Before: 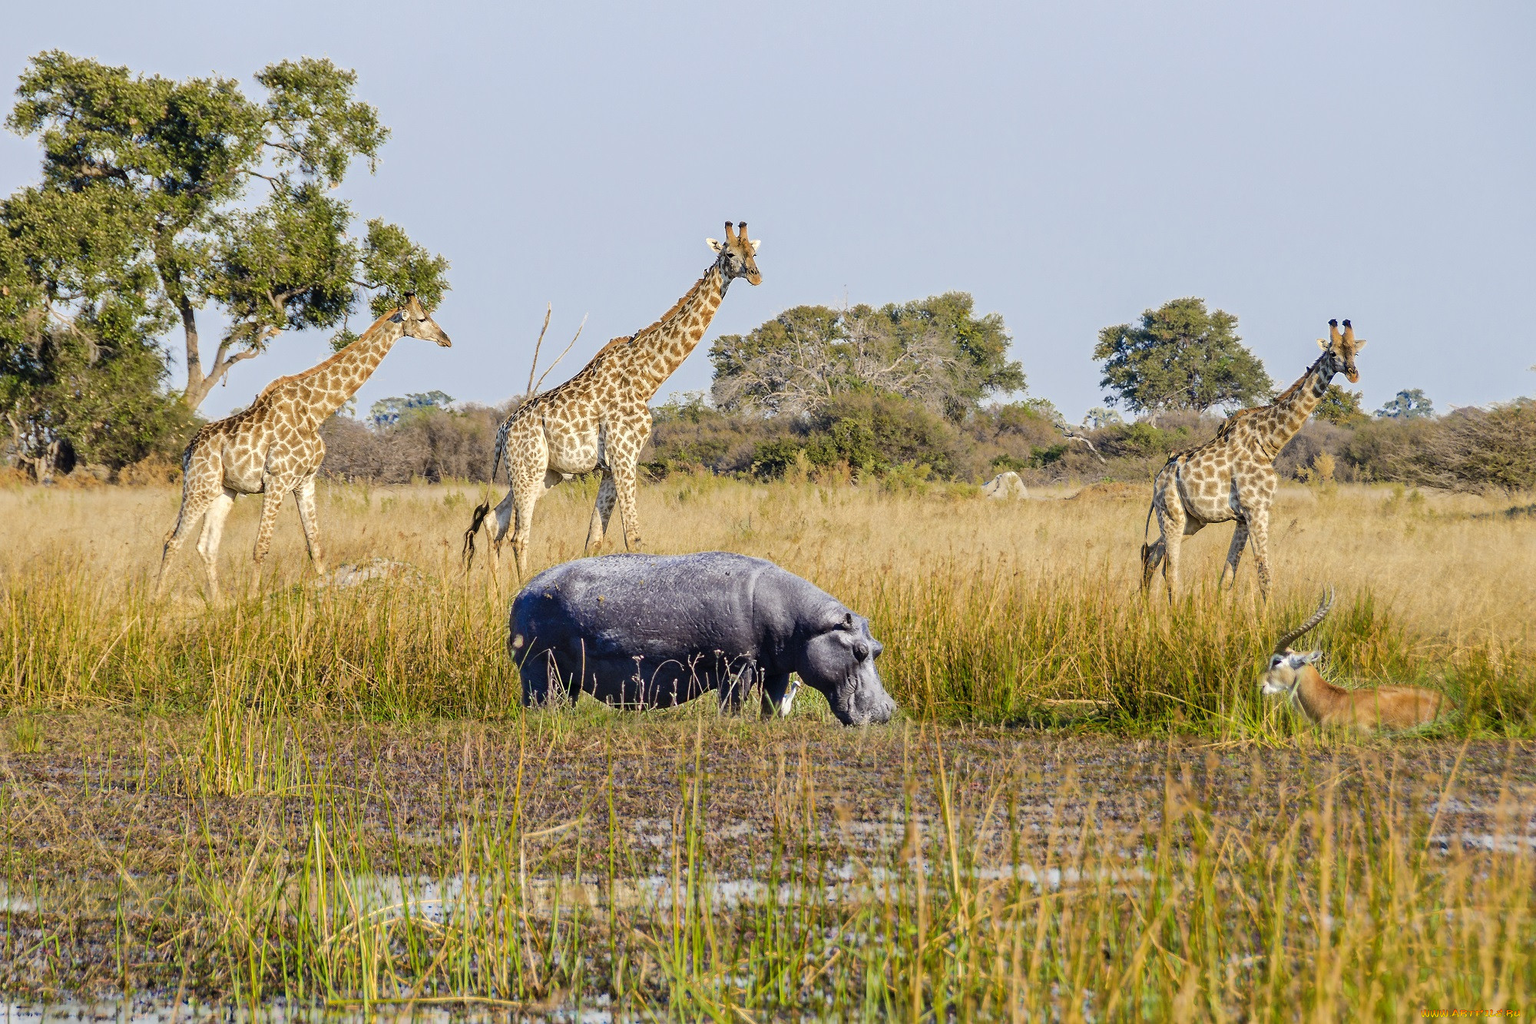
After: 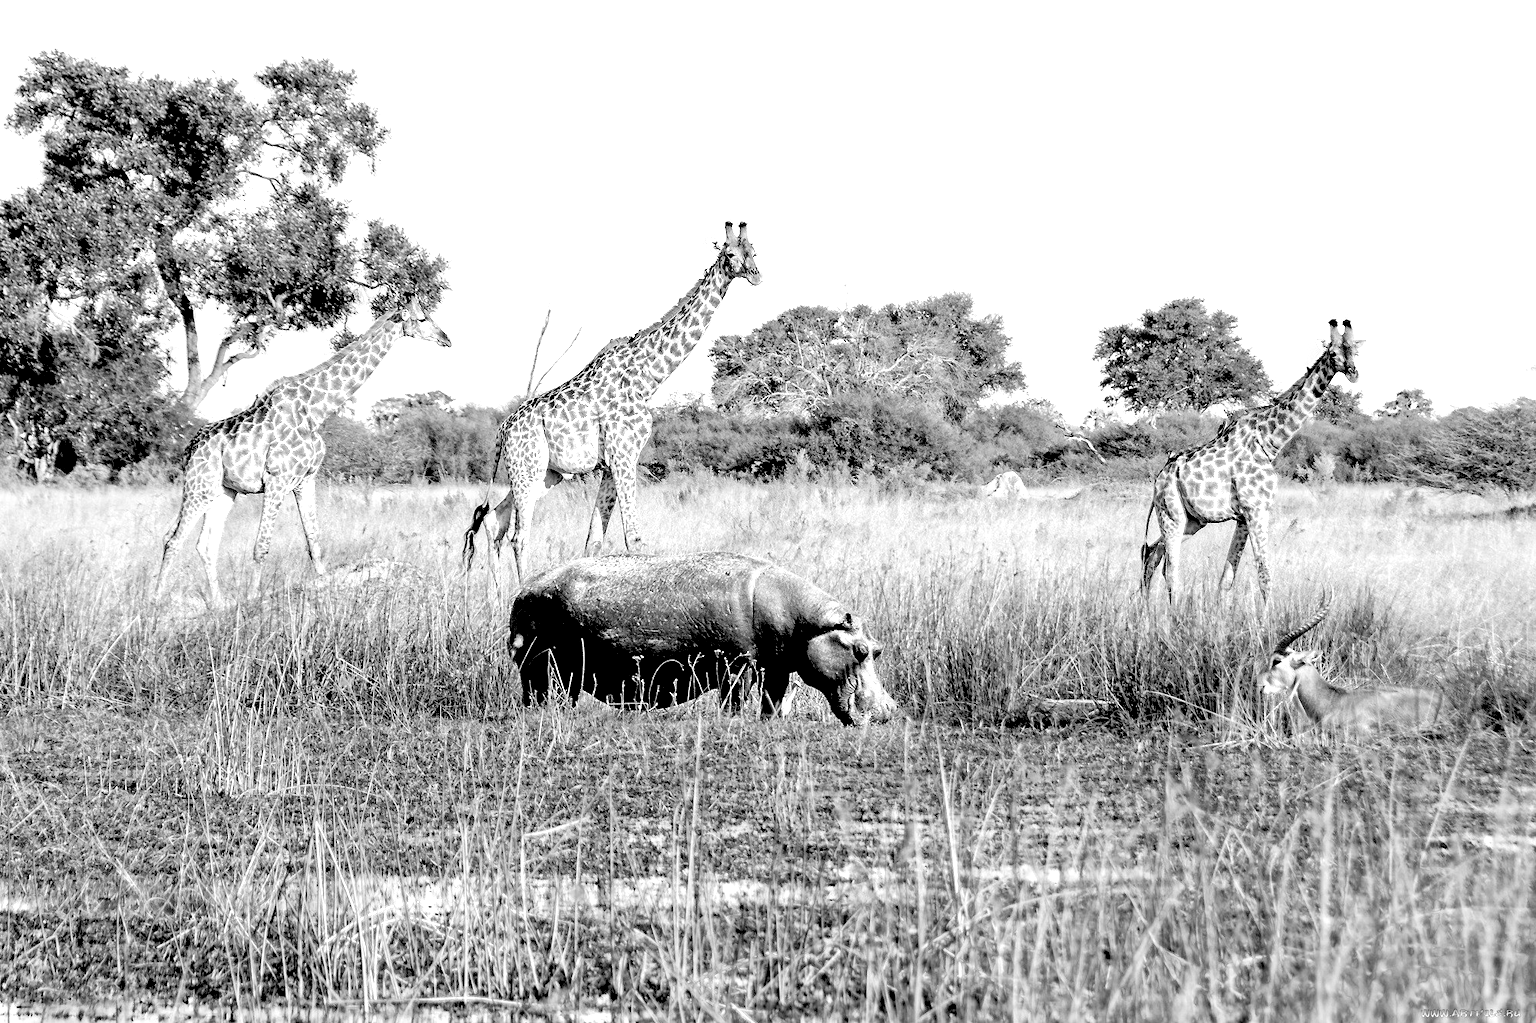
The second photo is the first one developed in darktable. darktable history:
monochrome: on, module defaults
exposure: black level correction 0.035, exposure 0.9 EV, compensate highlight preservation false
